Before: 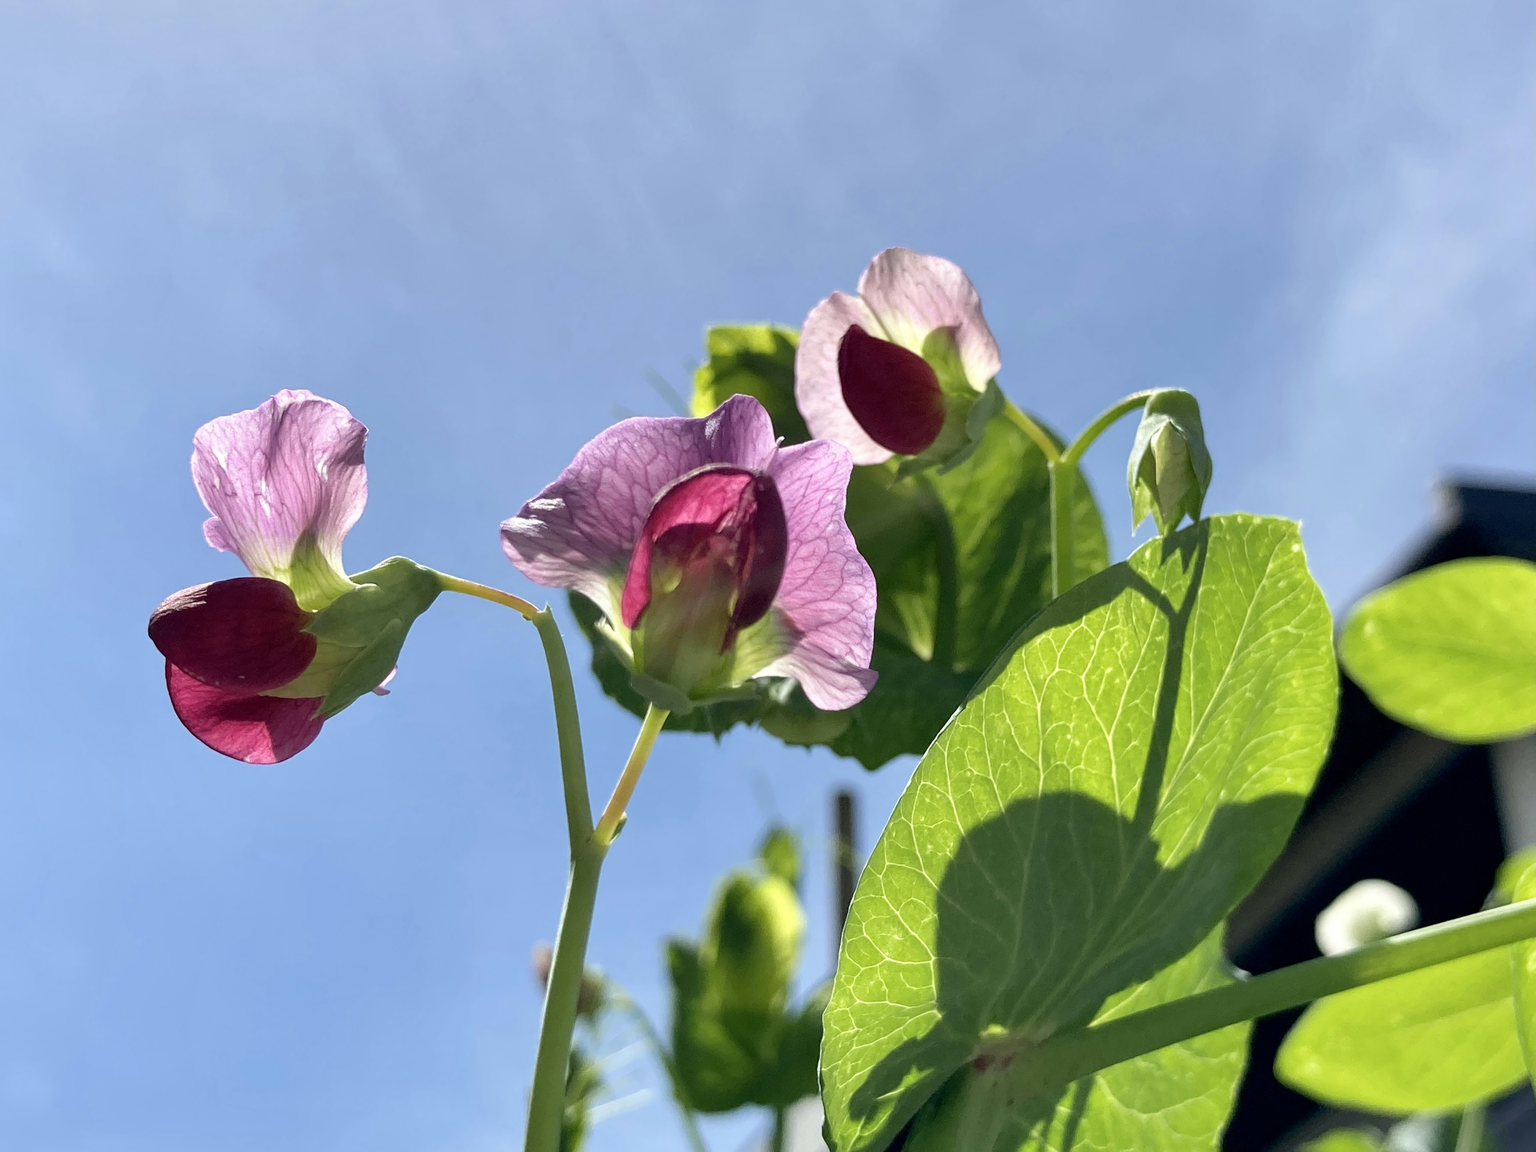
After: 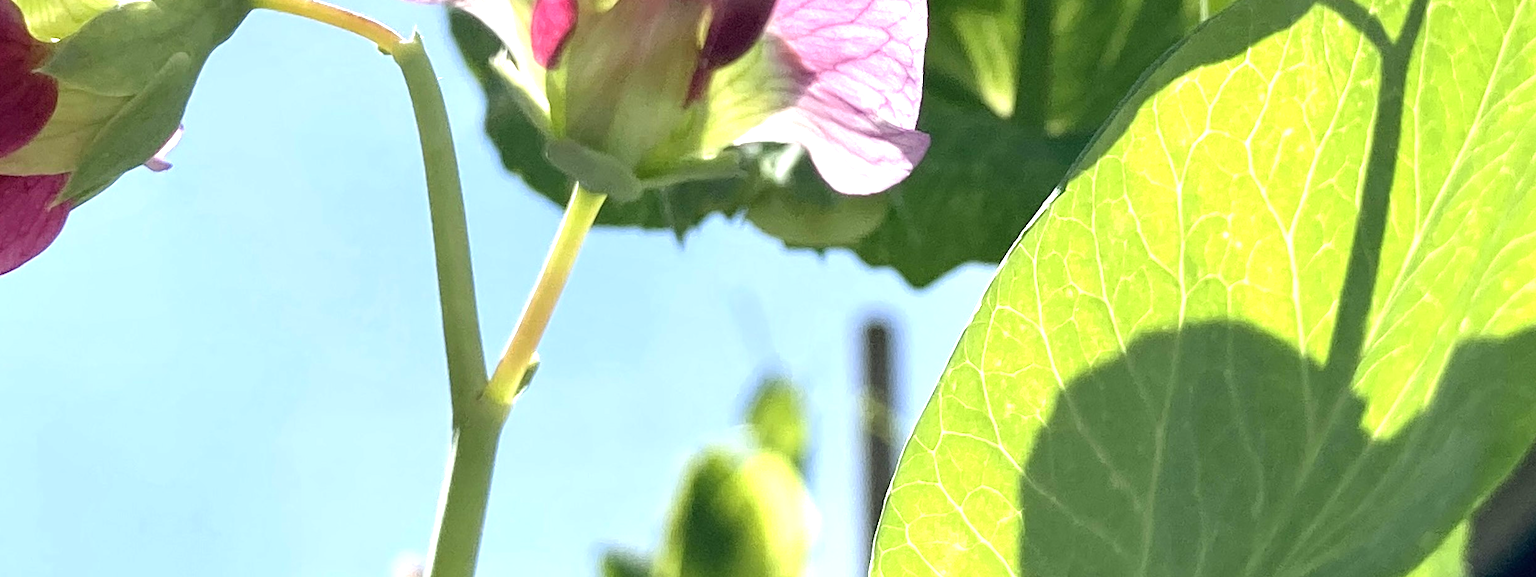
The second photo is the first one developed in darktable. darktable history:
exposure: black level correction 0, exposure 1.096 EV, compensate highlight preservation false
crop: left 18.219%, top 50.805%, right 17.355%, bottom 16.926%
